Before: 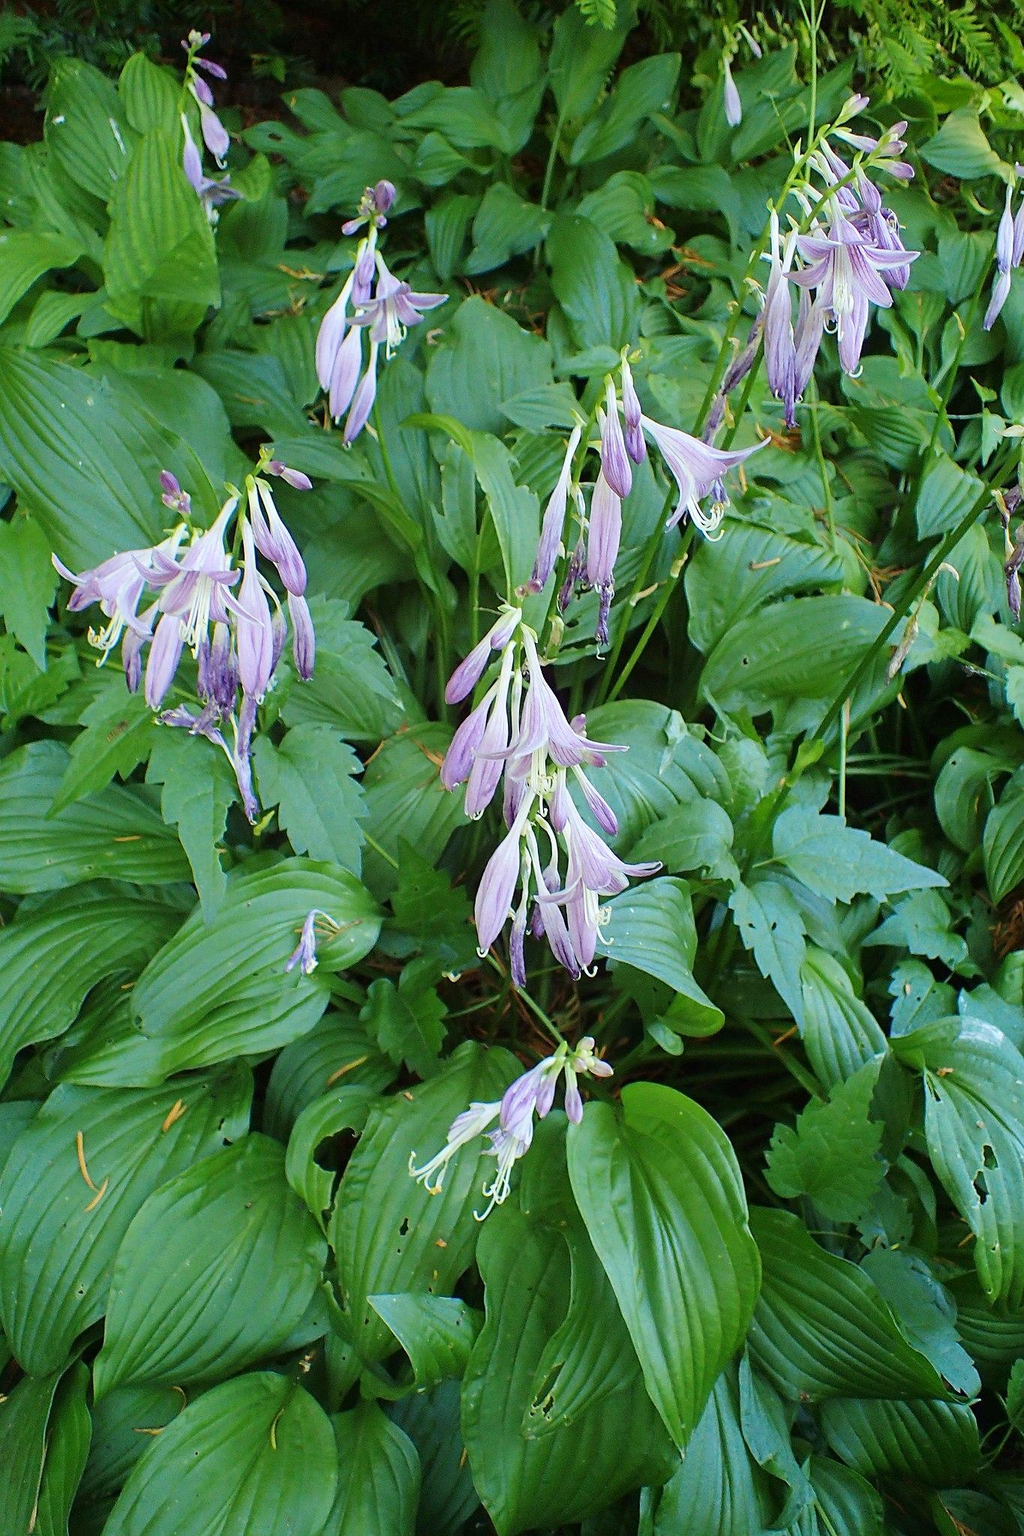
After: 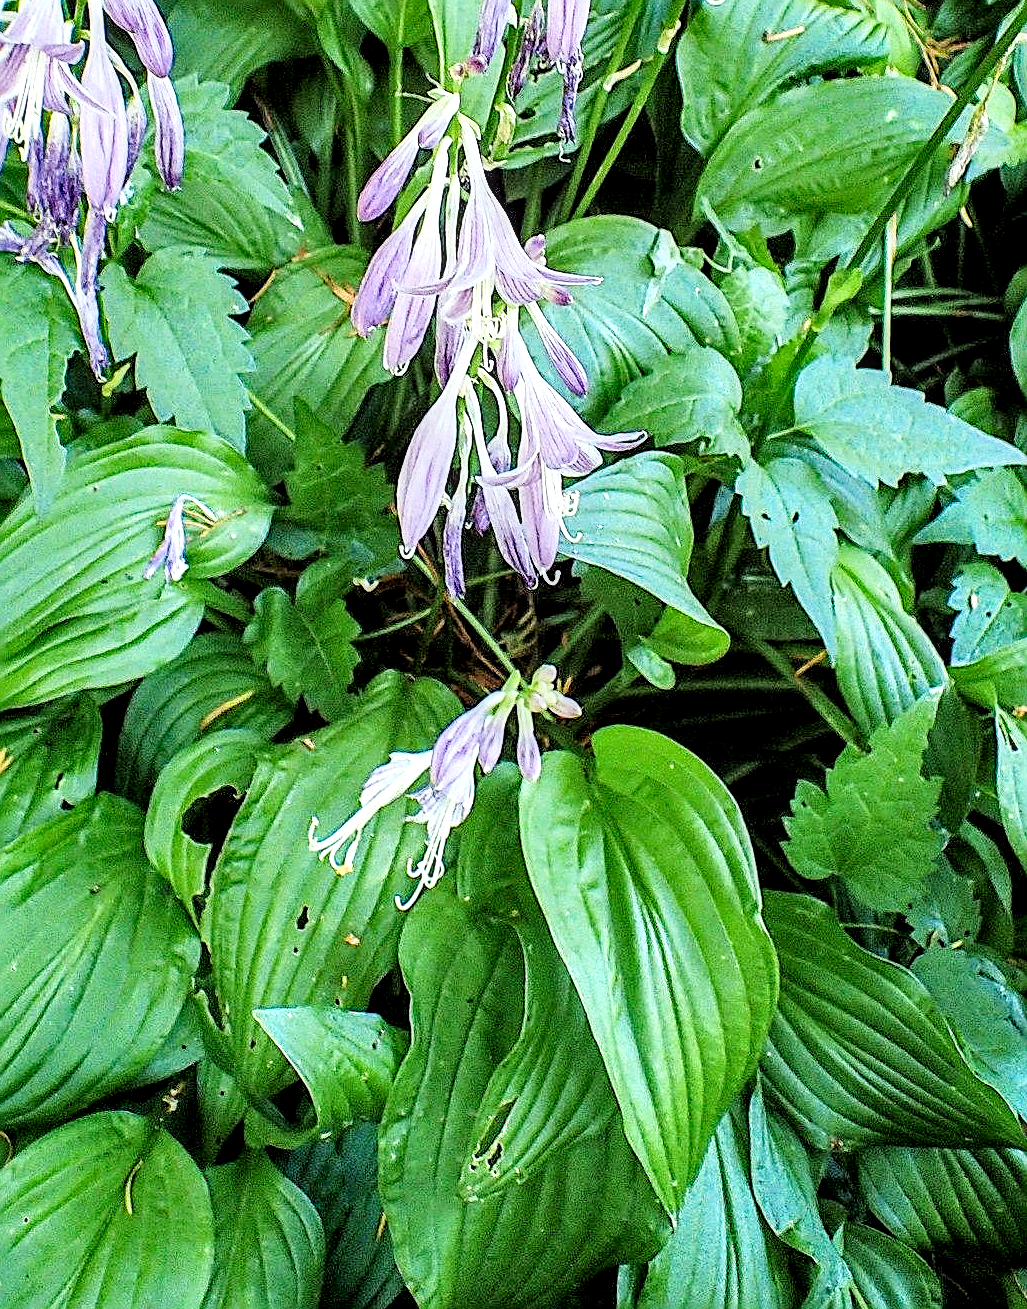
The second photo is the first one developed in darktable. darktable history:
local contrast: detail 160%
sharpen: amount 0.891
crop and rotate: left 17.331%, top 35.034%, right 7.406%, bottom 0.99%
exposure: black level correction 0, exposure 1.098 EV, compensate highlight preservation false
filmic rgb: black relative exposure -7.72 EV, white relative exposure 4.46 EV, hardness 3.75, latitude 49.53%, contrast 1.101
shadows and highlights: soften with gaussian
haze removal: compatibility mode true, adaptive false
